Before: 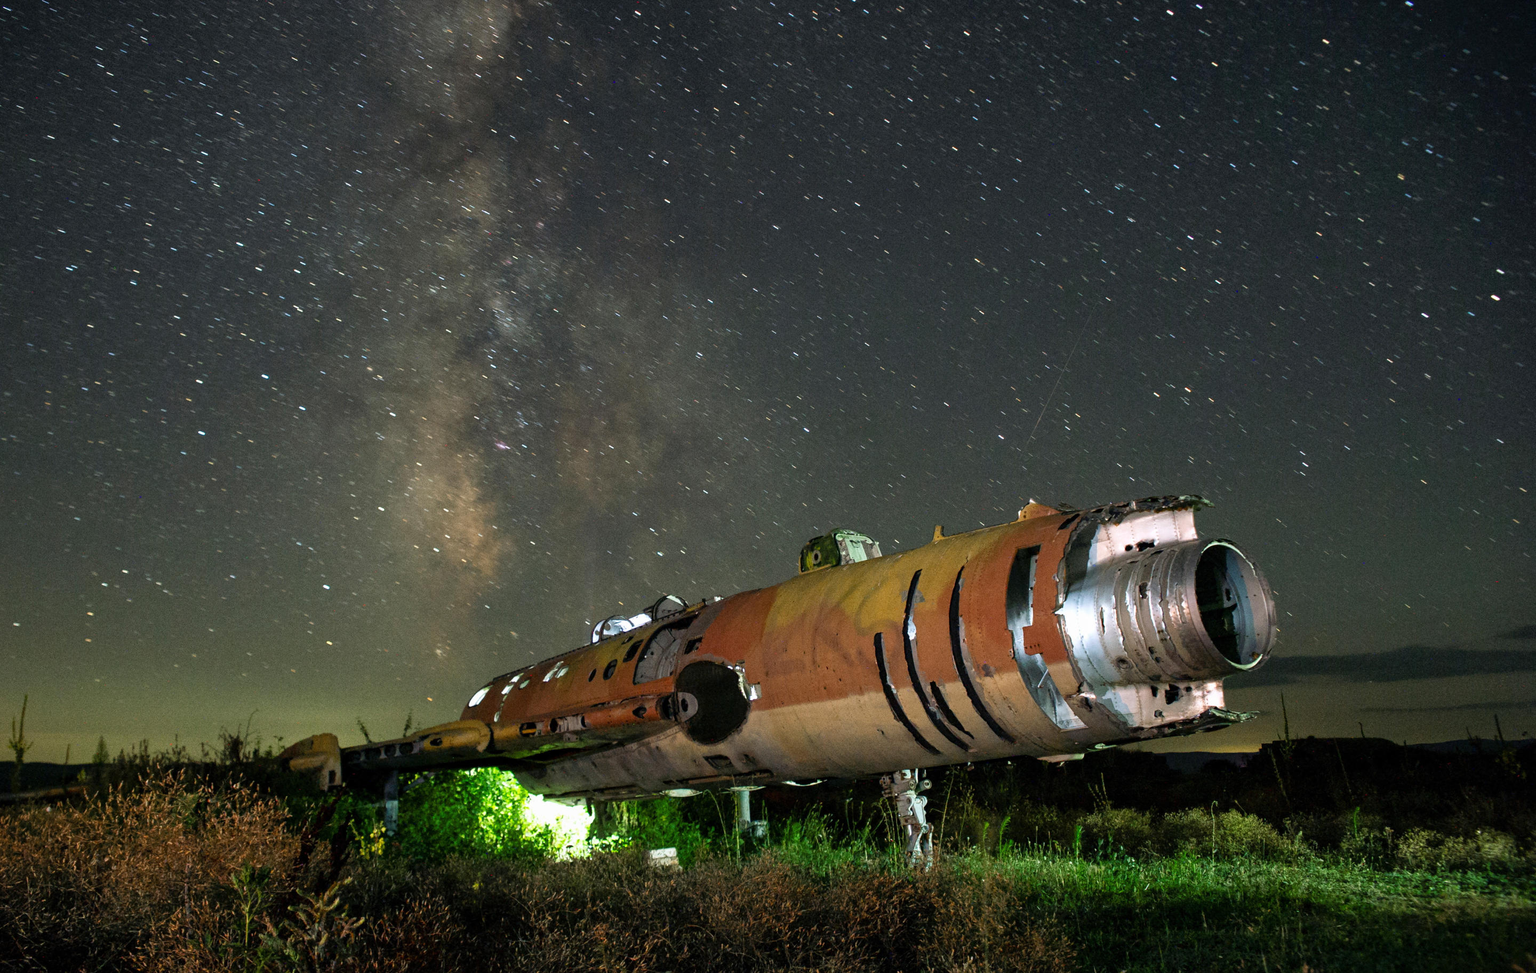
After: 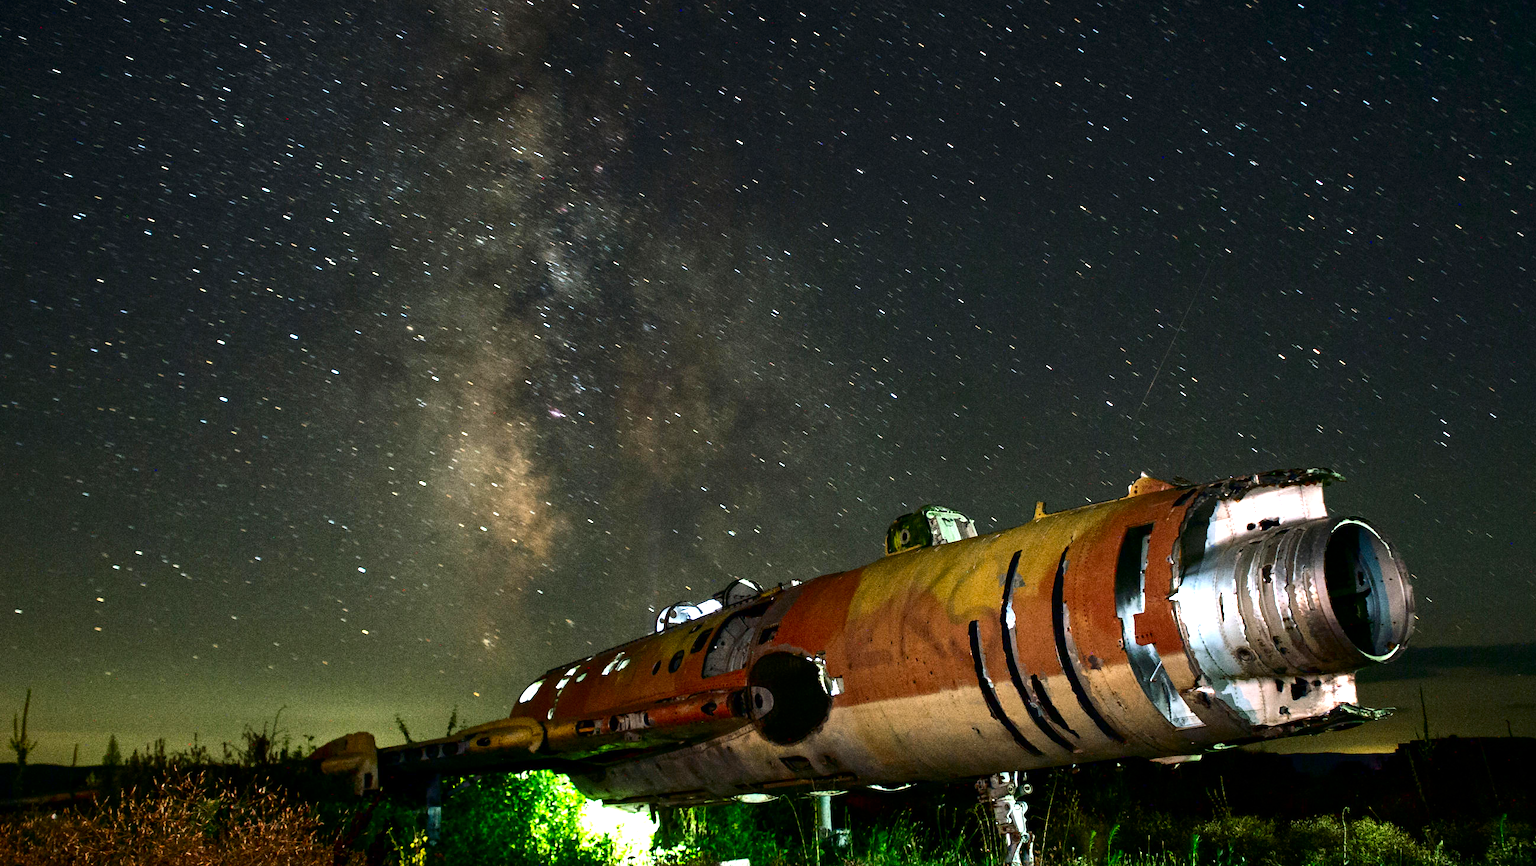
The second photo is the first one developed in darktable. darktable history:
exposure: black level correction 0, exposure 0.695 EV, compensate exposure bias true, compensate highlight preservation false
crop: top 7.549%, right 9.749%, bottom 12.015%
contrast brightness saturation: contrast 0.187, brightness -0.245, saturation 0.106
